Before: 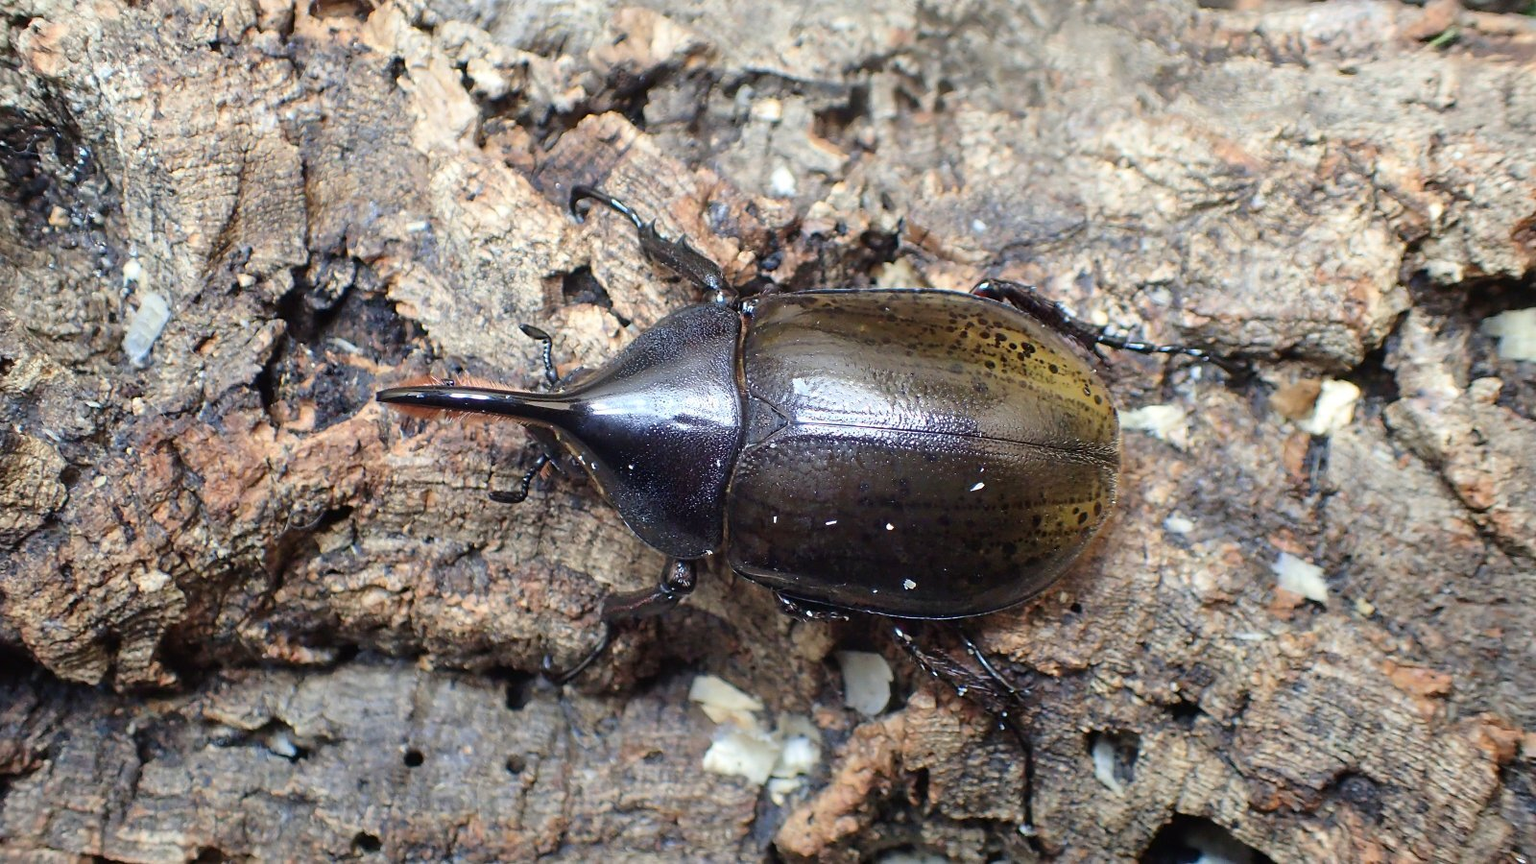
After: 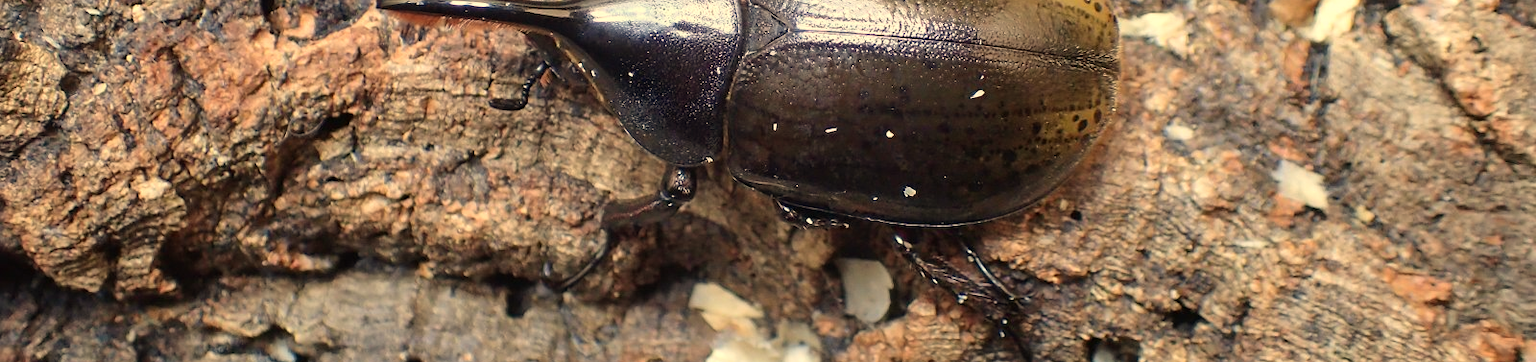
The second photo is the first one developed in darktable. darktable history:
white balance: red 1.138, green 0.996, blue 0.812
crop: top 45.551%, bottom 12.262%
